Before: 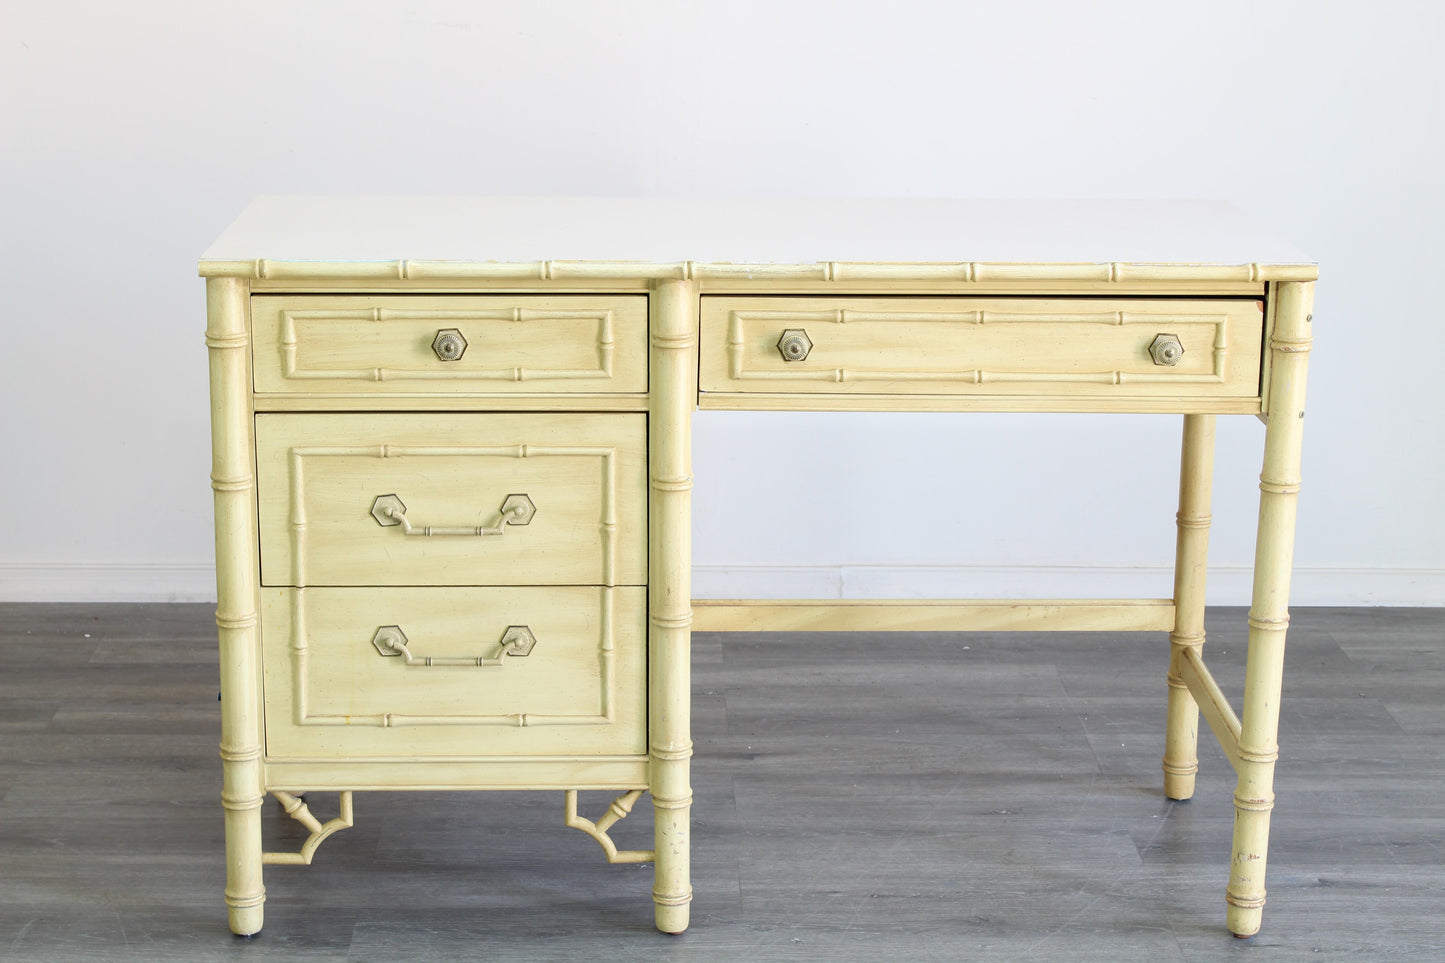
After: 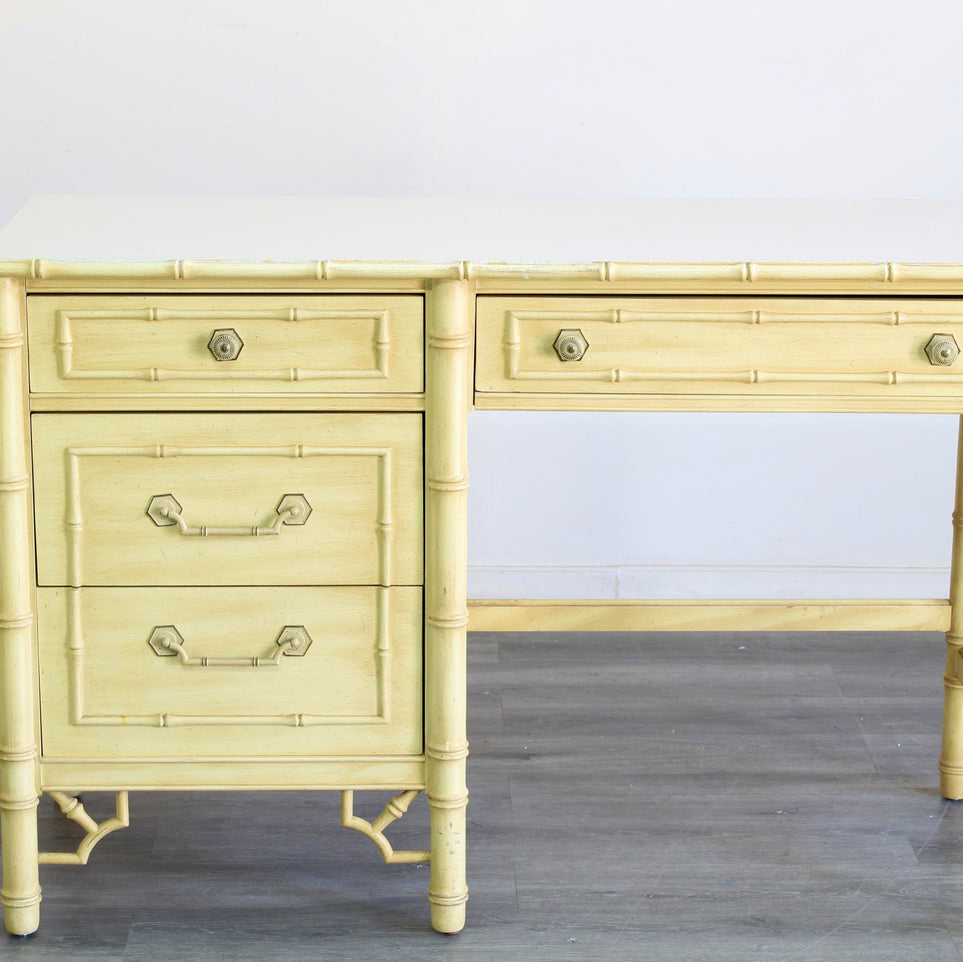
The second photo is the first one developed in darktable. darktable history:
crop and rotate: left 15.546%, right 17.787%
velvia: on, module defaults
